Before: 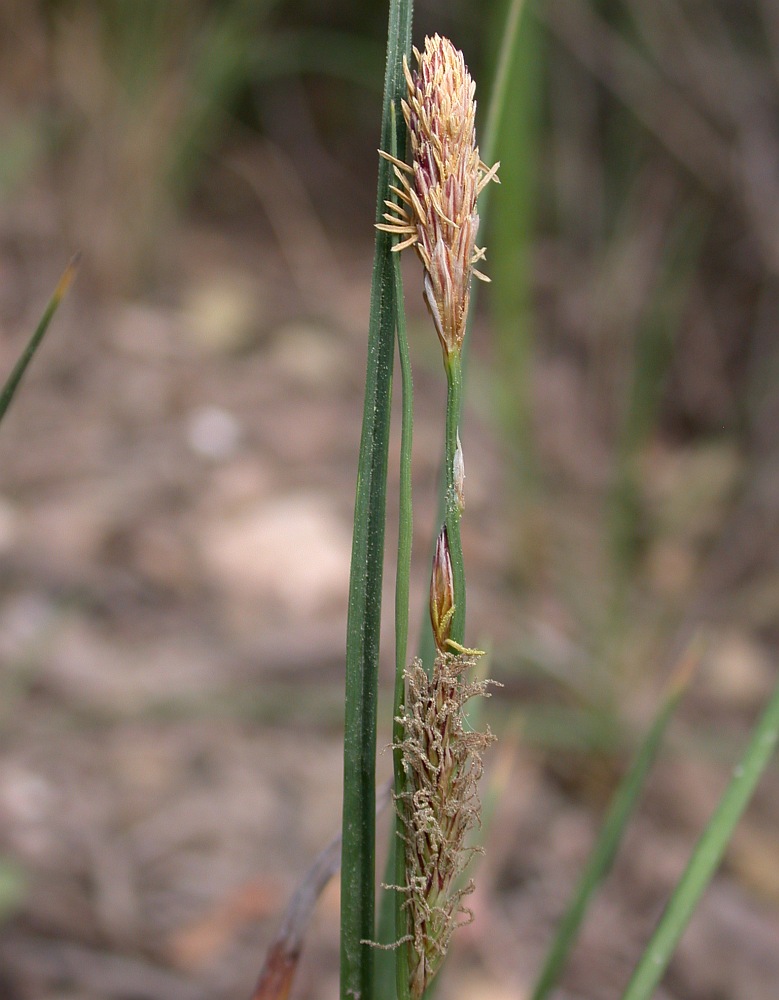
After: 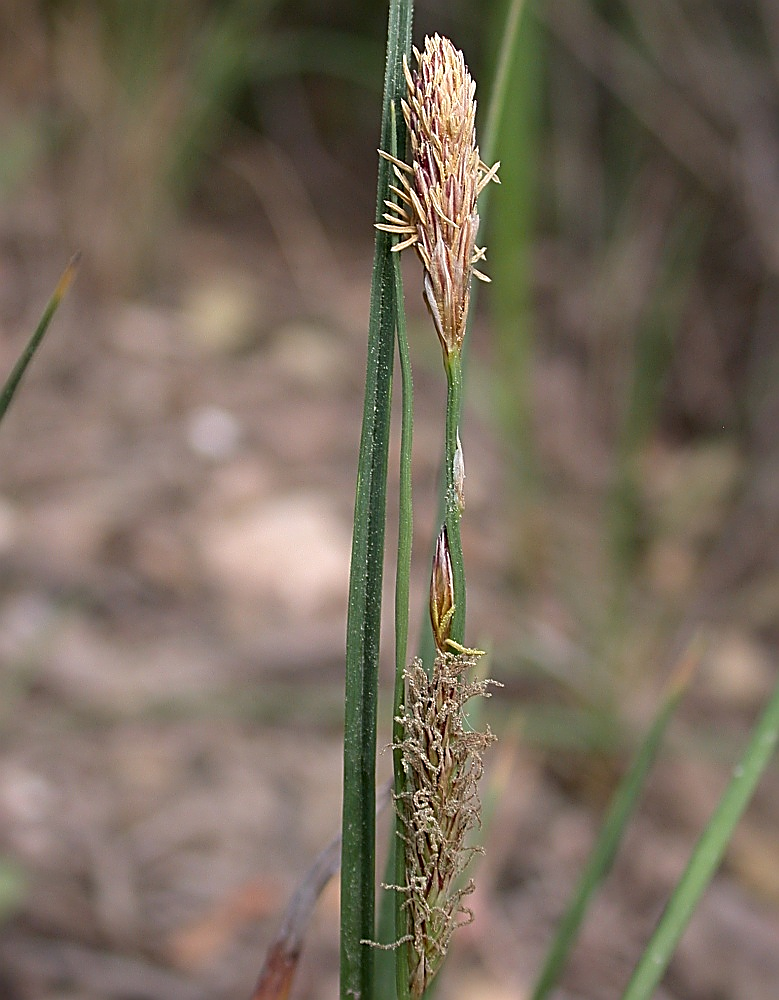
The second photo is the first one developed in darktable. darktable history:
sharpen: amount 0.993
